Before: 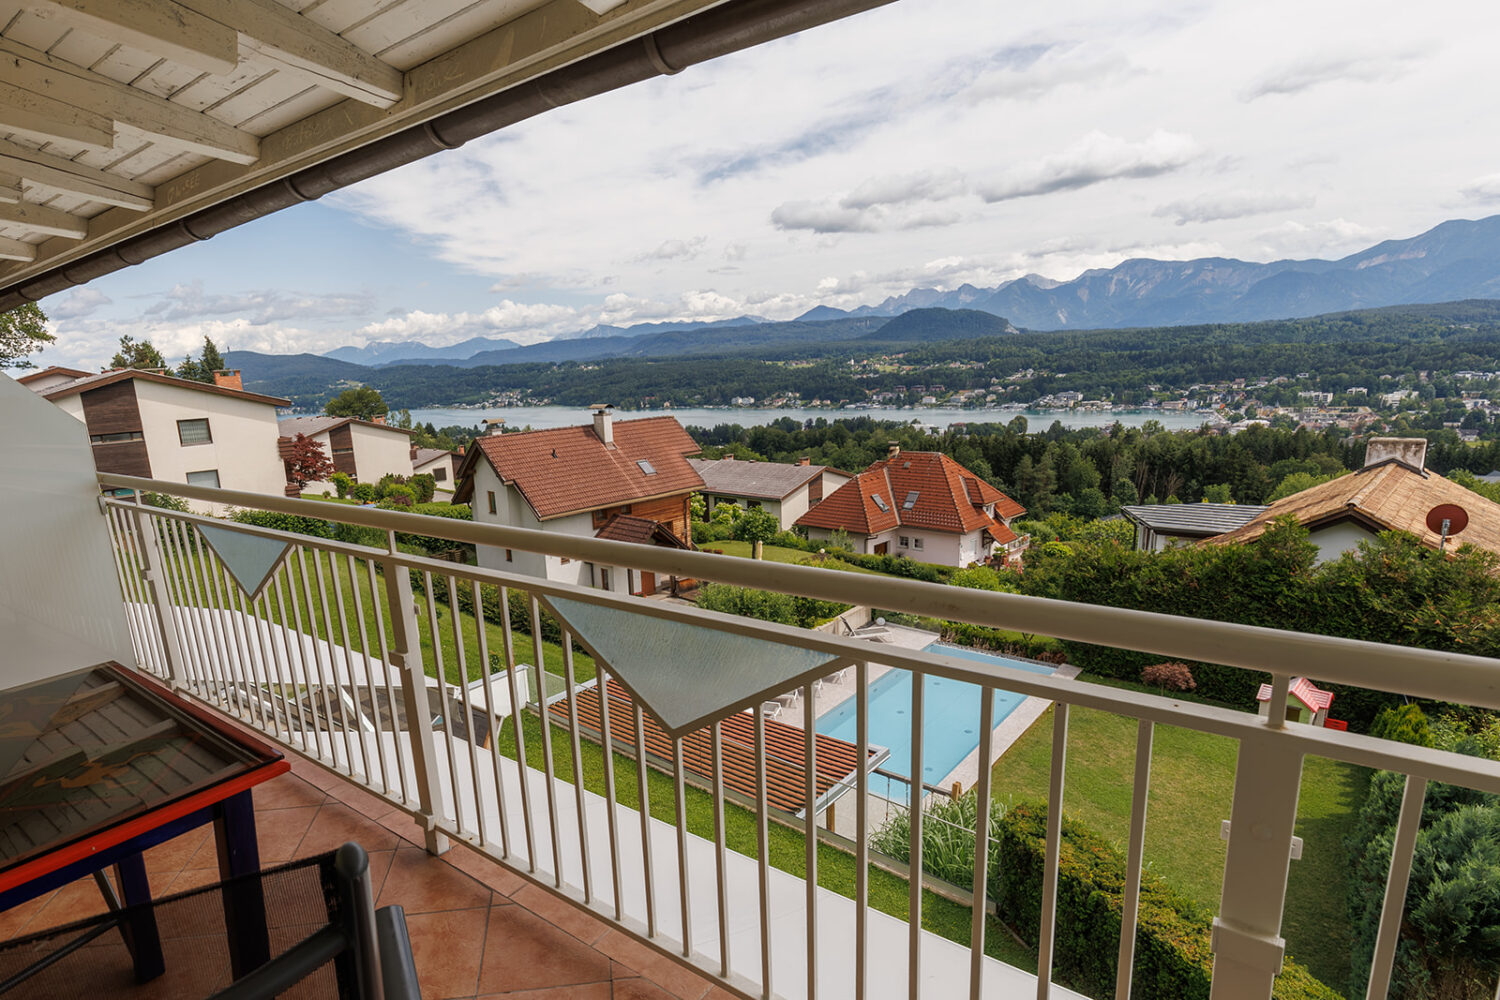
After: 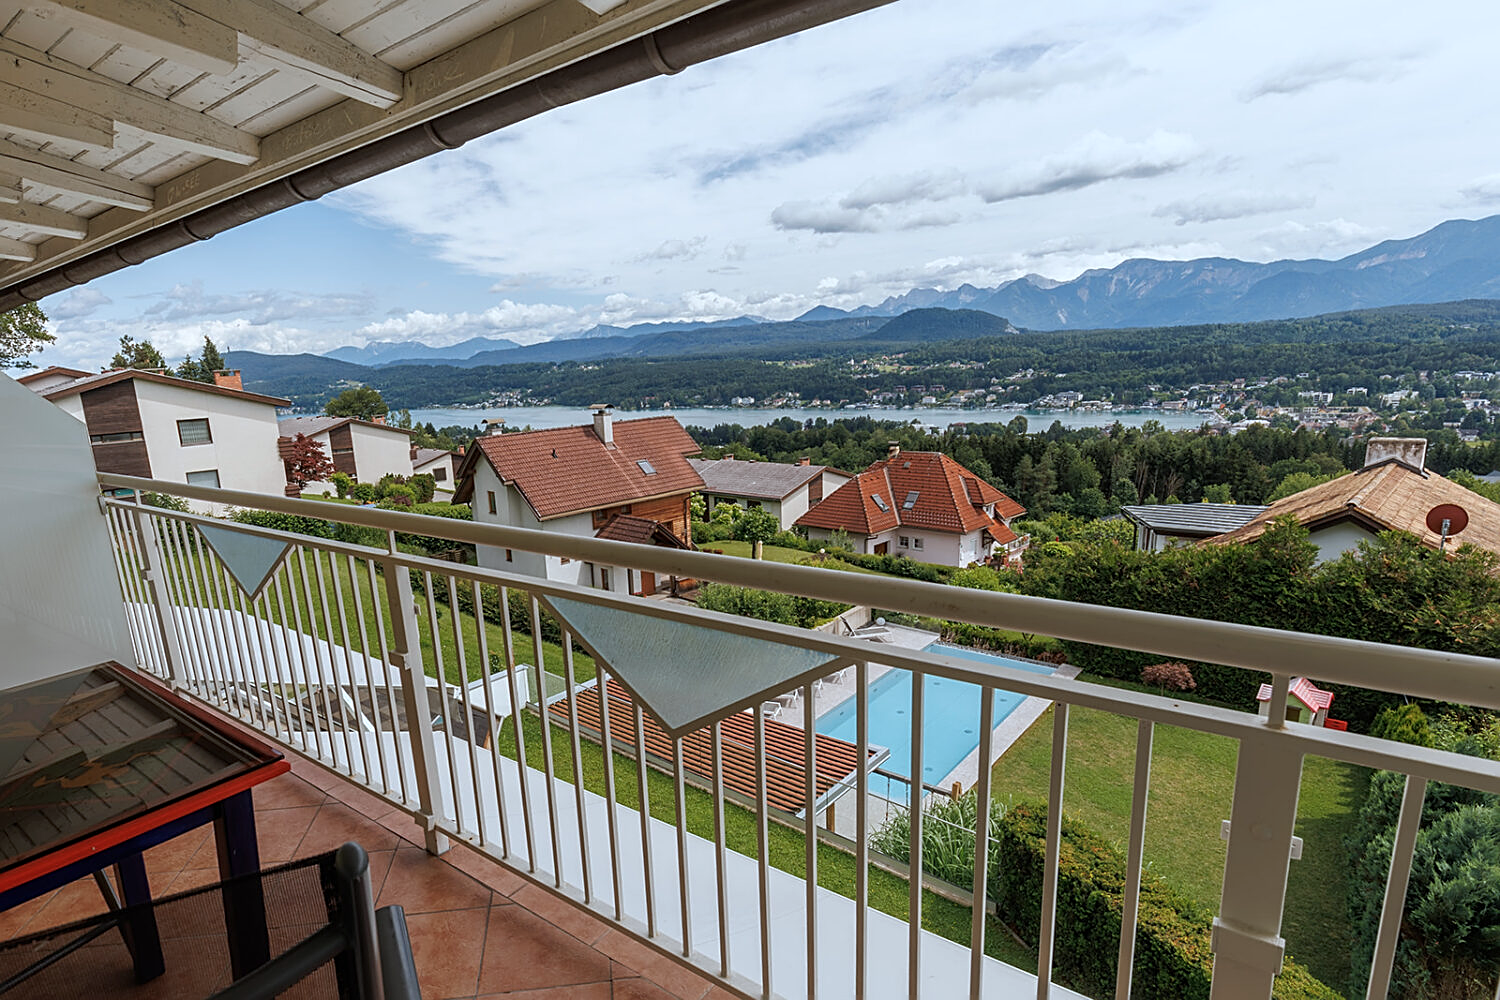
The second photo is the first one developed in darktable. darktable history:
color correction: highlights a* -4.18, highlights b* -10.81
sharpen: on, module defaults
